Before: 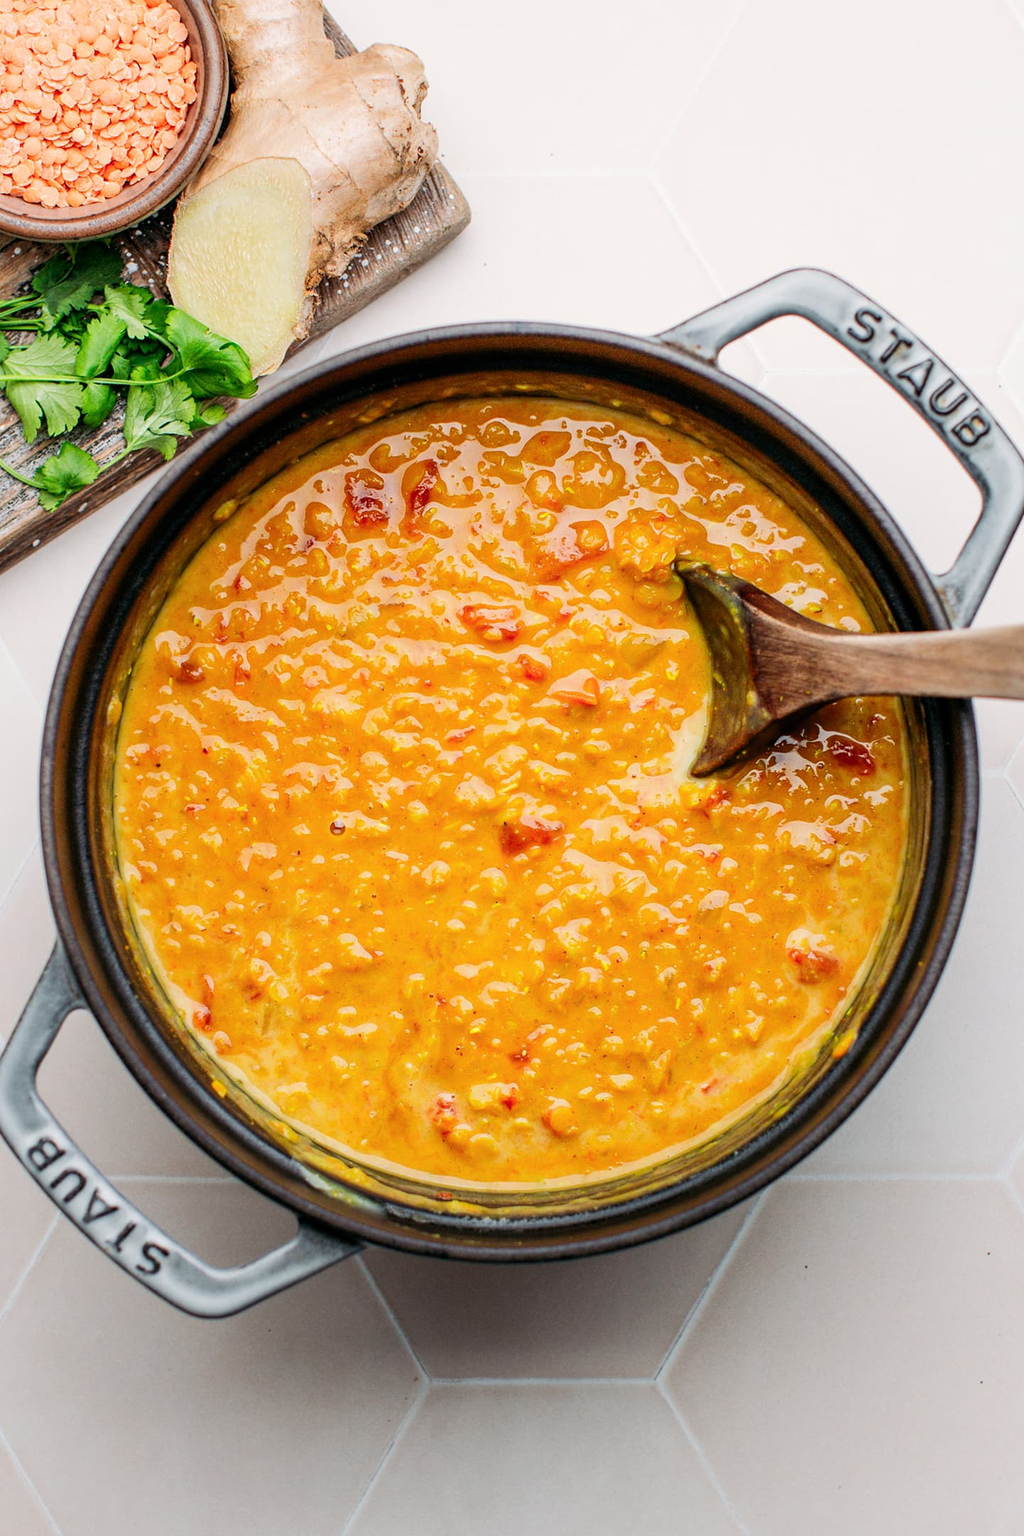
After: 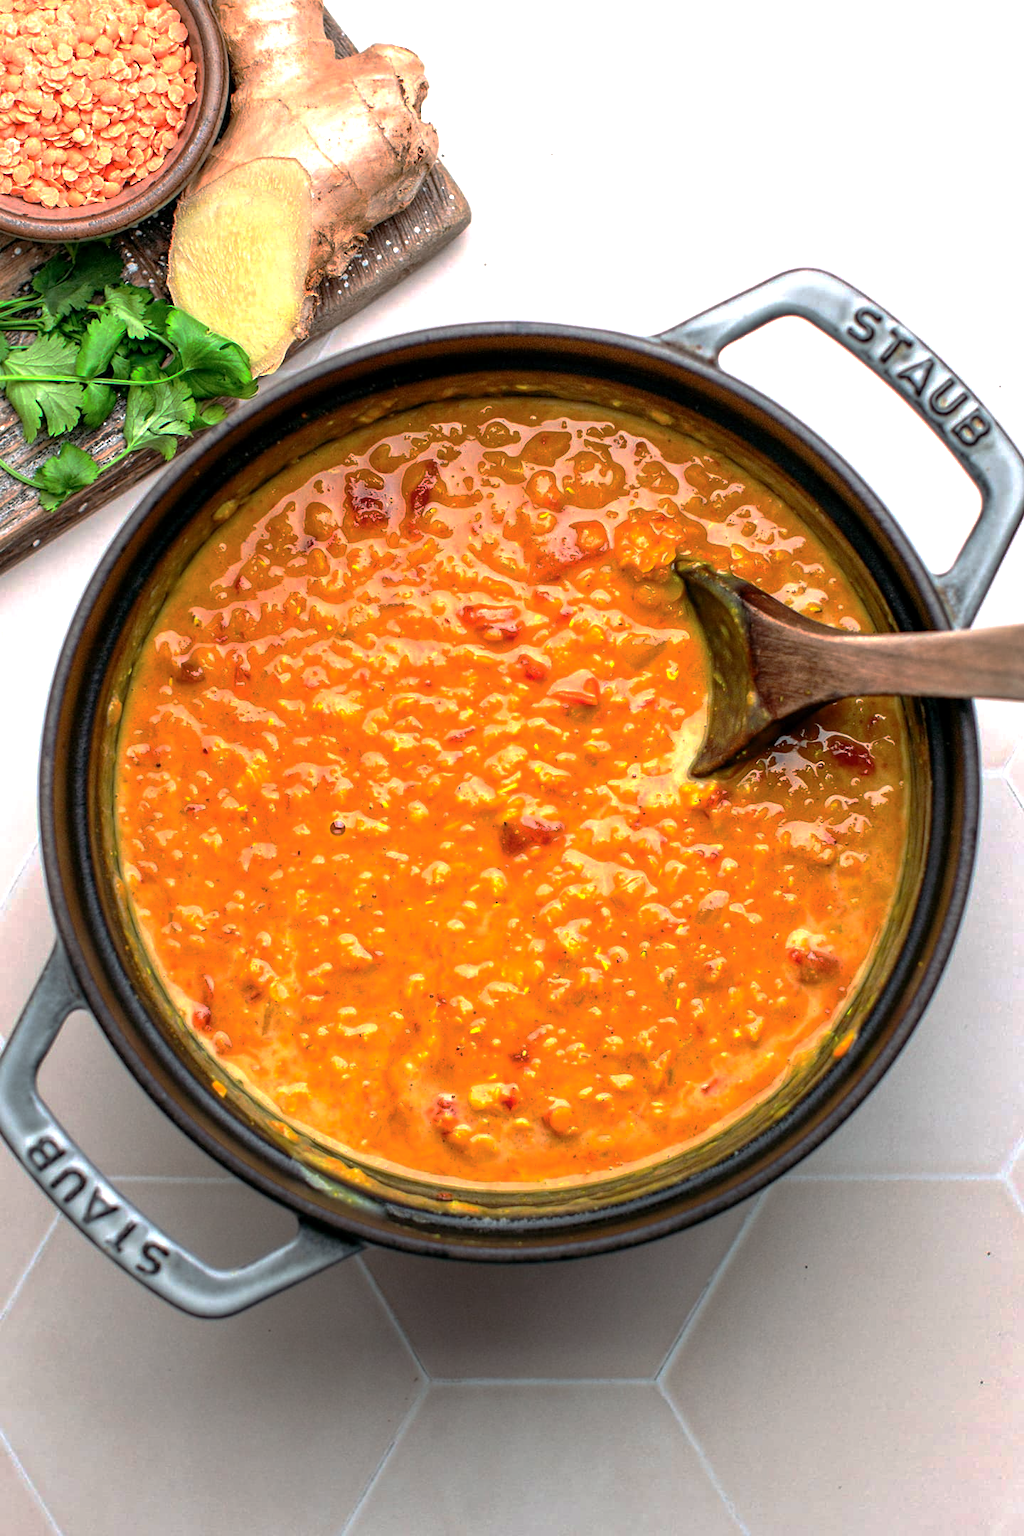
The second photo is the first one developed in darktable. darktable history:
base curve: curves: ch0 [(0, 0) (0.841, 0.609) (1, 1)], preserve colors none
exposure: black level correction 0.001, exposure 0.499 EV, compensate highlight preservation false
